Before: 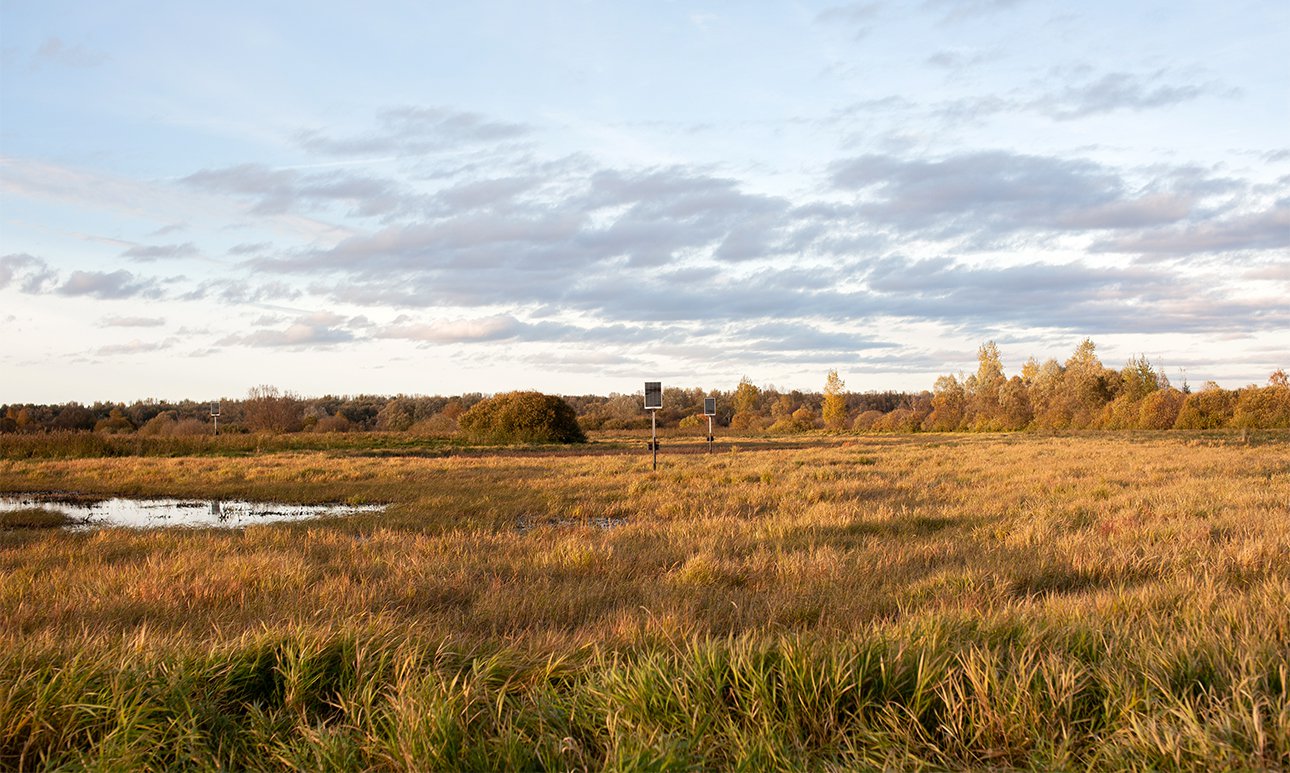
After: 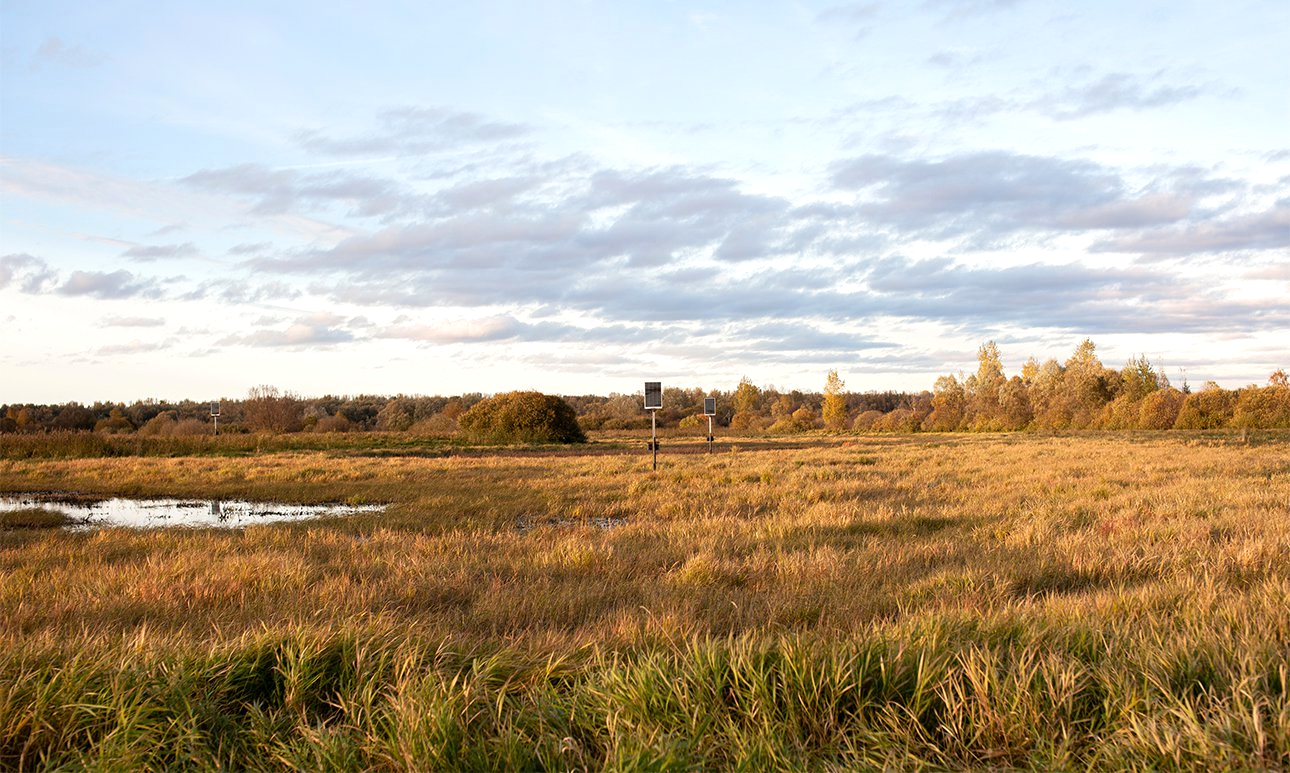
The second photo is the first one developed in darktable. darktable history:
haze removal: compatibility mode true, adaptive false
shadows and highlights: shadows -12.5, white point adjustment 4, highlights 28.33
